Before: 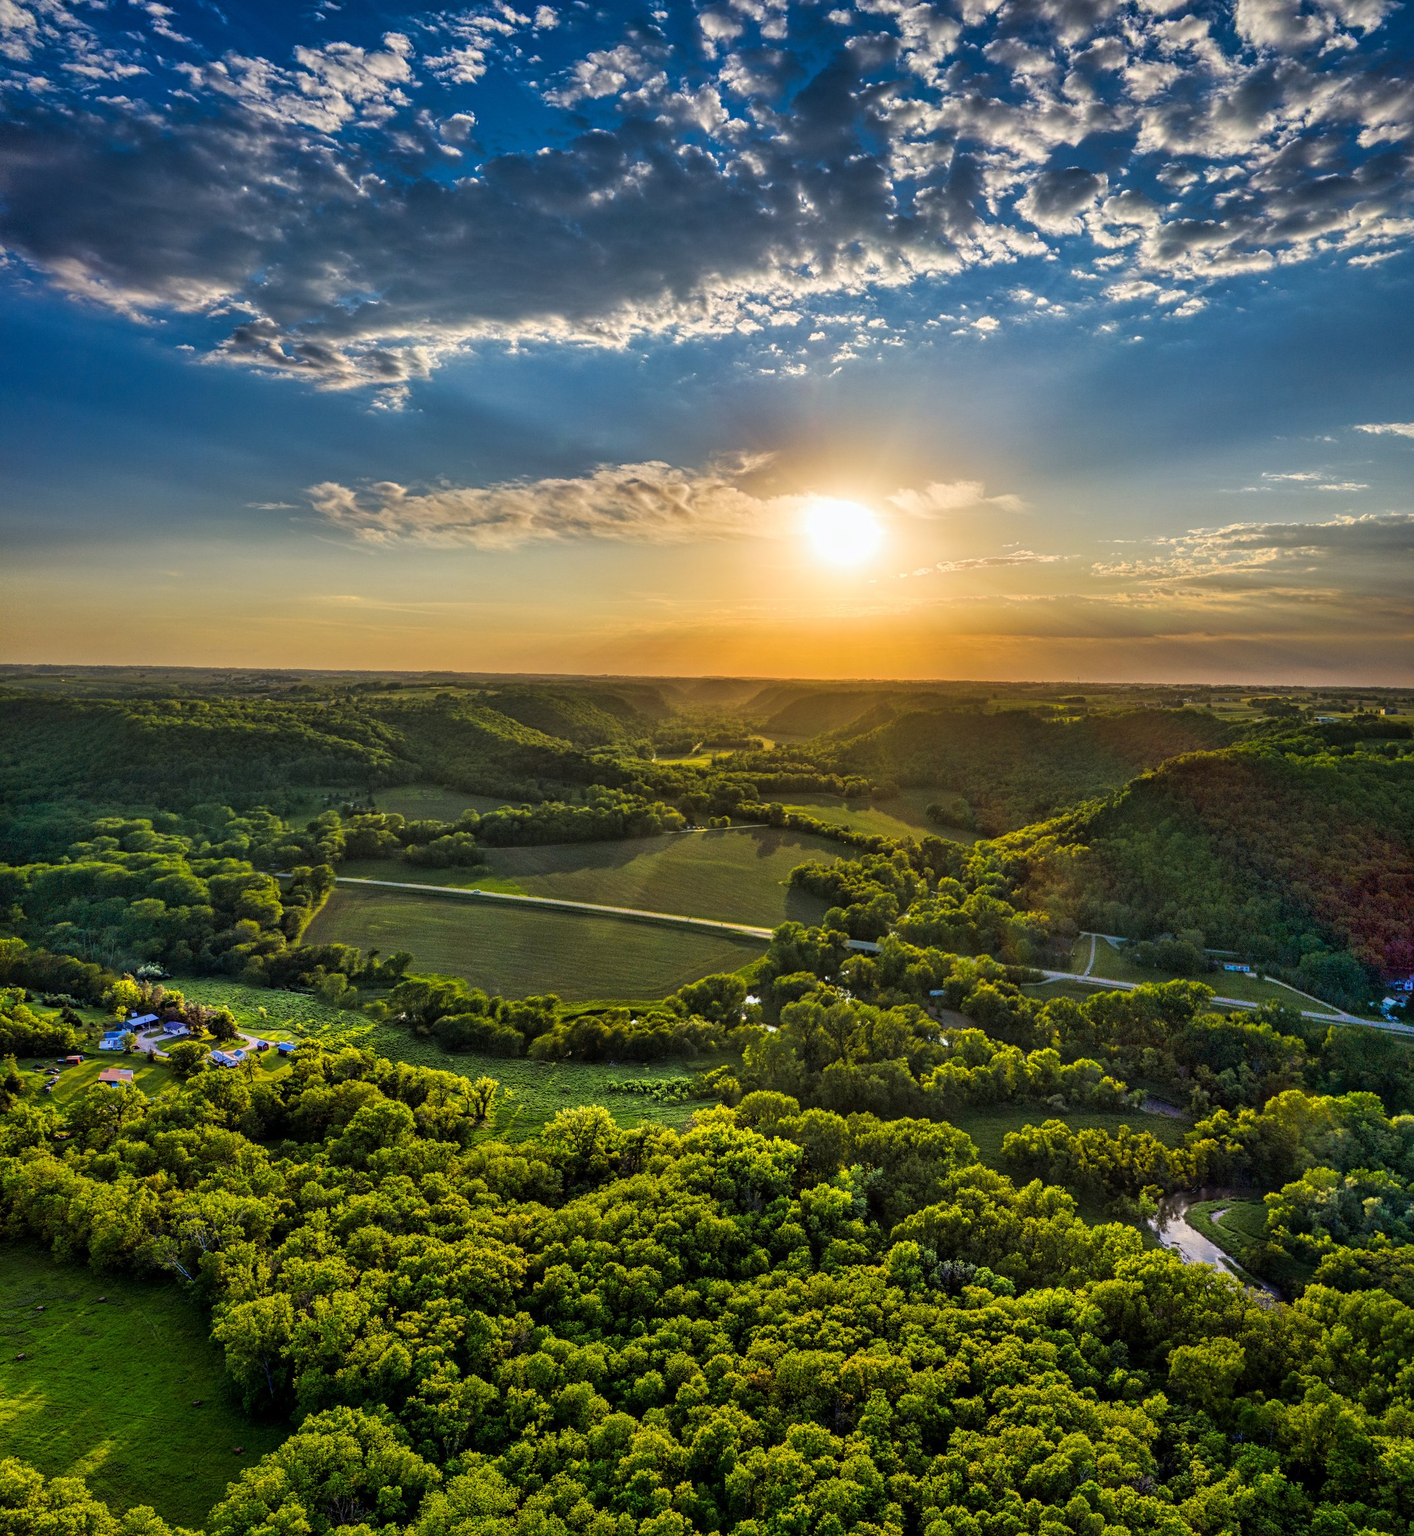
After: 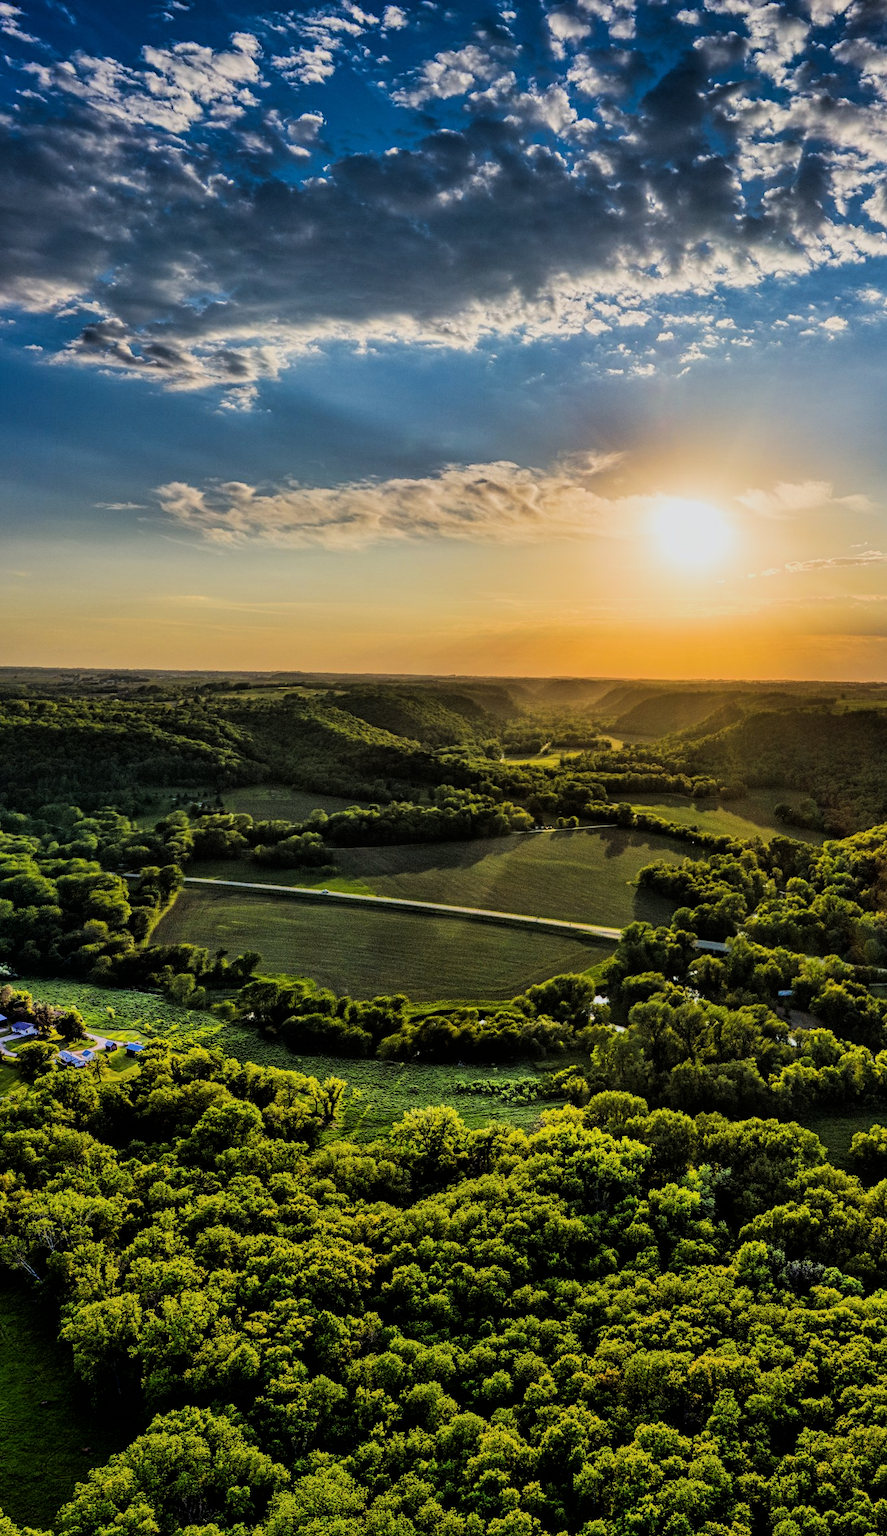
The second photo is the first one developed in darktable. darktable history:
crop: left 10.776%, right 26.461%
filmic rgb: black relative exposure -7.49 EV, white relative exposure 5 EV, hardness 3.35, contrast 1.299
